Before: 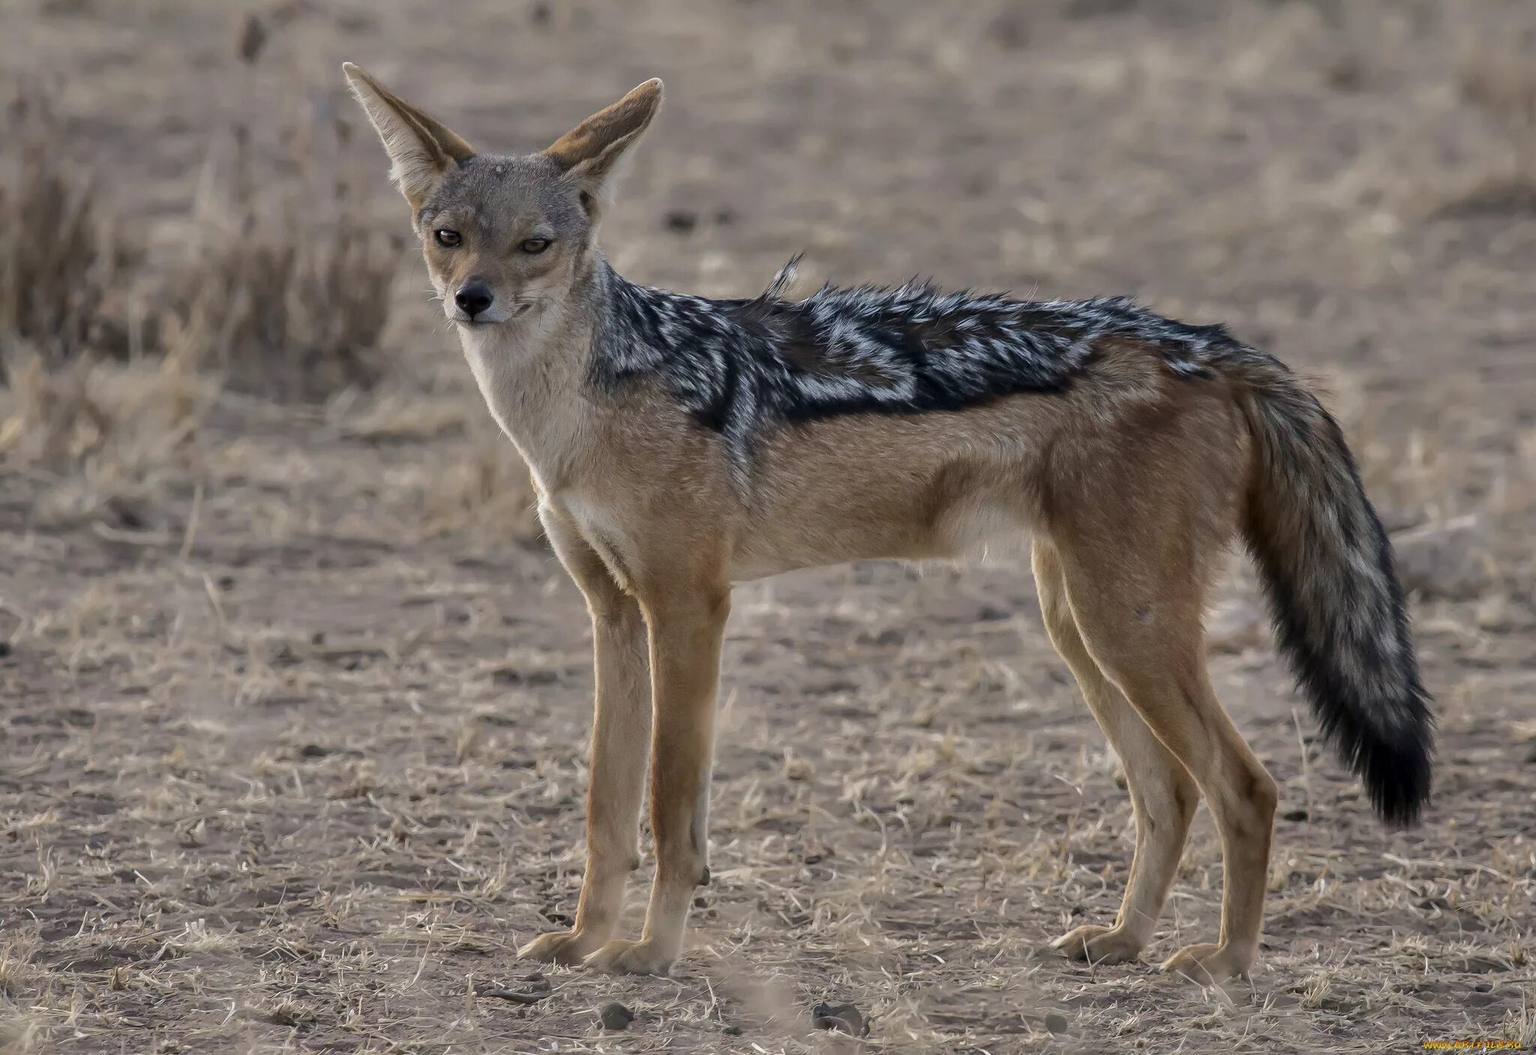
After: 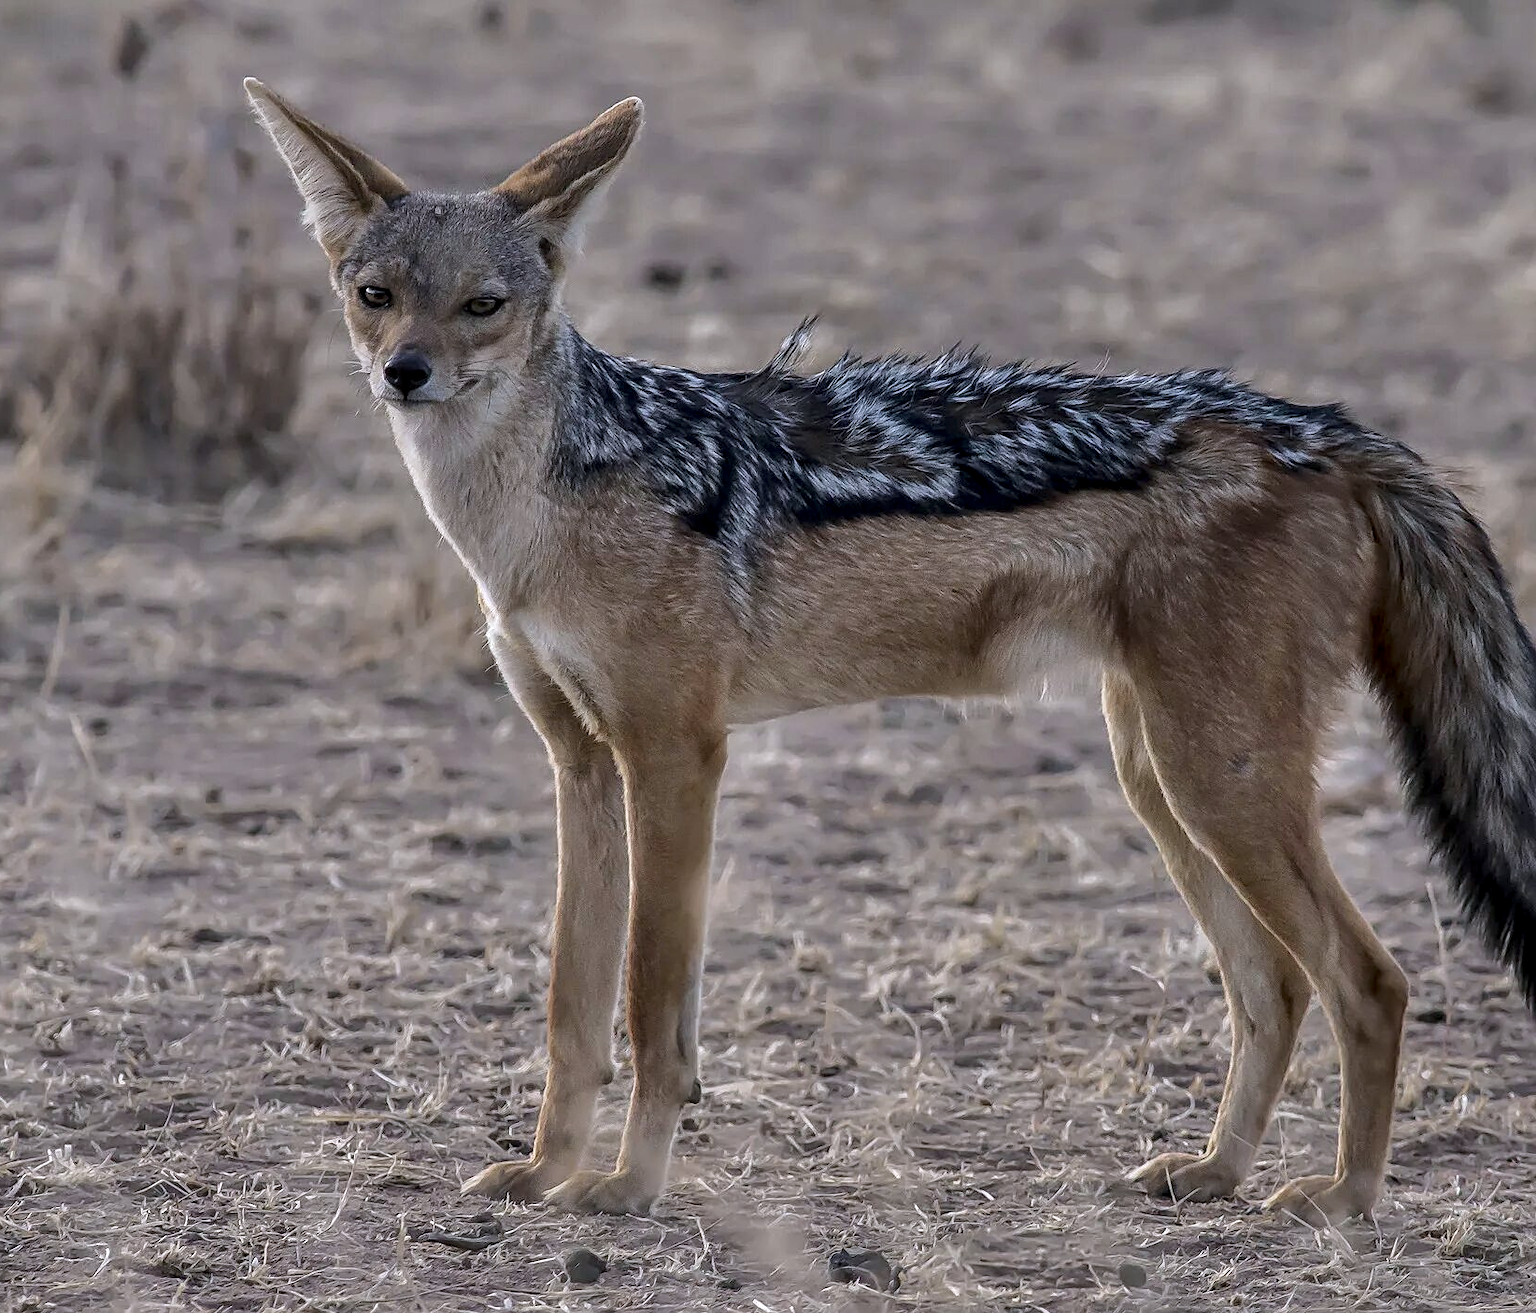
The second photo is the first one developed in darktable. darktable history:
crop and rotate: left 9.59%, right 10.13%
color calibration: illuminant as shot in camera, x 0.358, y 0.373, temperature 4628.91 K
sharpen: on, module defaults
local contrast: on, module defaults
